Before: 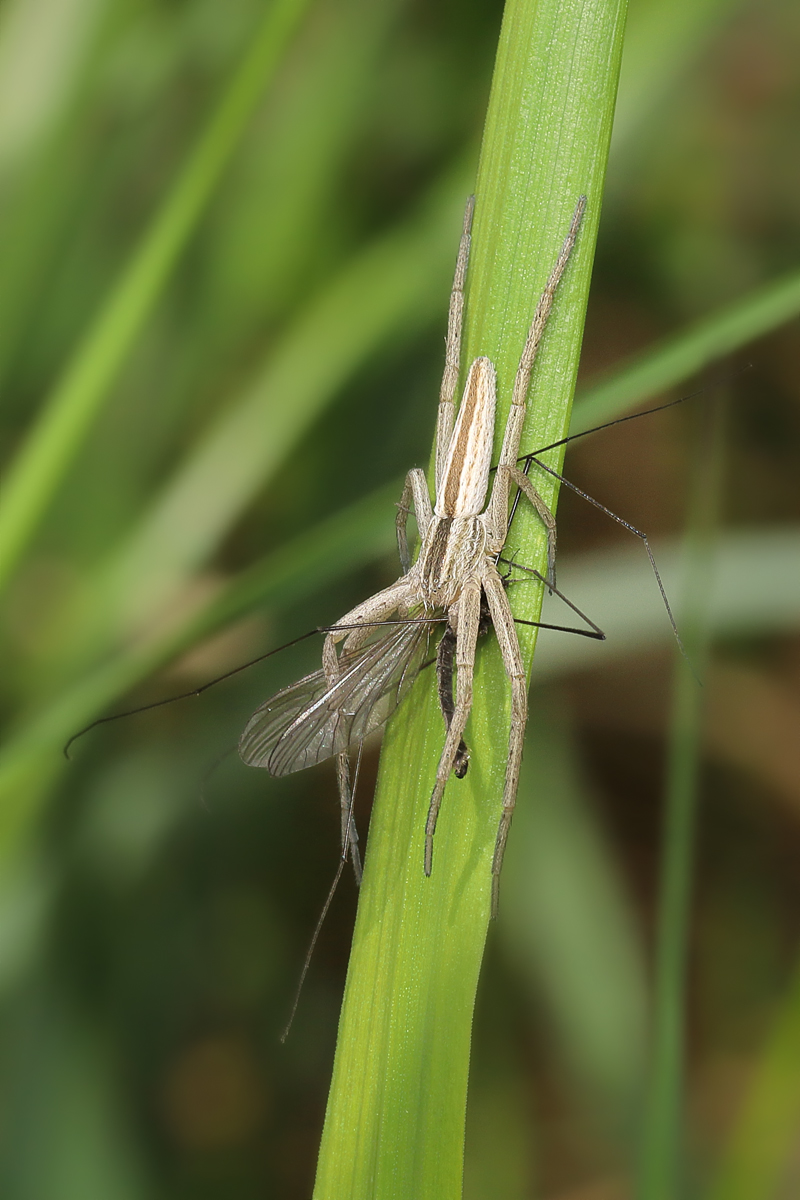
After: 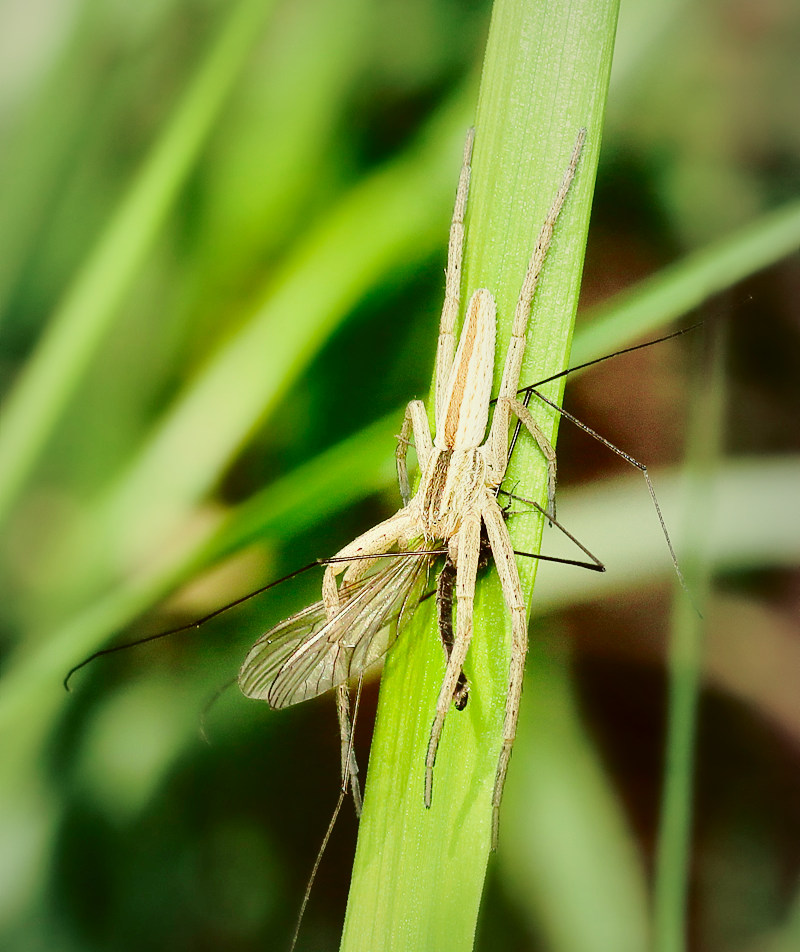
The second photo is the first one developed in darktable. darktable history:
base curve: curves: ch0 [(0, 0) (0.032, 0.037) (0.105, 0.228) (0.435, 0.76) (0.856, 0.983) (1, 1)], preserve colors none
tone curve: curves: ch0 [(0, 0.019) (0.204, 0.162) (0.491, 0.519) (0.748, 0.765) (1, 0.919)]; ch1 [(0, 0) (0.179, 0.173) (0.322, 0.32) (0.442, 0.447) (0.496, 0.504) (0.566, 0.585) (0.761, 0.803) (1, 1)]; ch2 [(0, 0) (0.434, 0.447) (0.483, 0.487) (0.555, 0.563) (0.697, 0.68) (1, 1)], color space Lab, independent channels, preserve colors none
color balance rgb: perceptual saturation grading › global saturation 20%, perceptual saturation grading › highlights -25%, perceptual saturation grading › shadows 25%
color correction: highlights a* -5.94, highlights b* 11.19
vignetting: fall-off start 18.21%, fall-off radius 137.95%, brightness -0.207, center (-0.078, 0.066), width/height ratio 0.62, shape 0.59
contrast brightness saturation: saturation 0.18
crop and rotate: top 5.667%, bottom 14.937%
local contrast: mode bilateral grid, contrast 50, coarseness 50, detail 150%, midtone range 0.2
